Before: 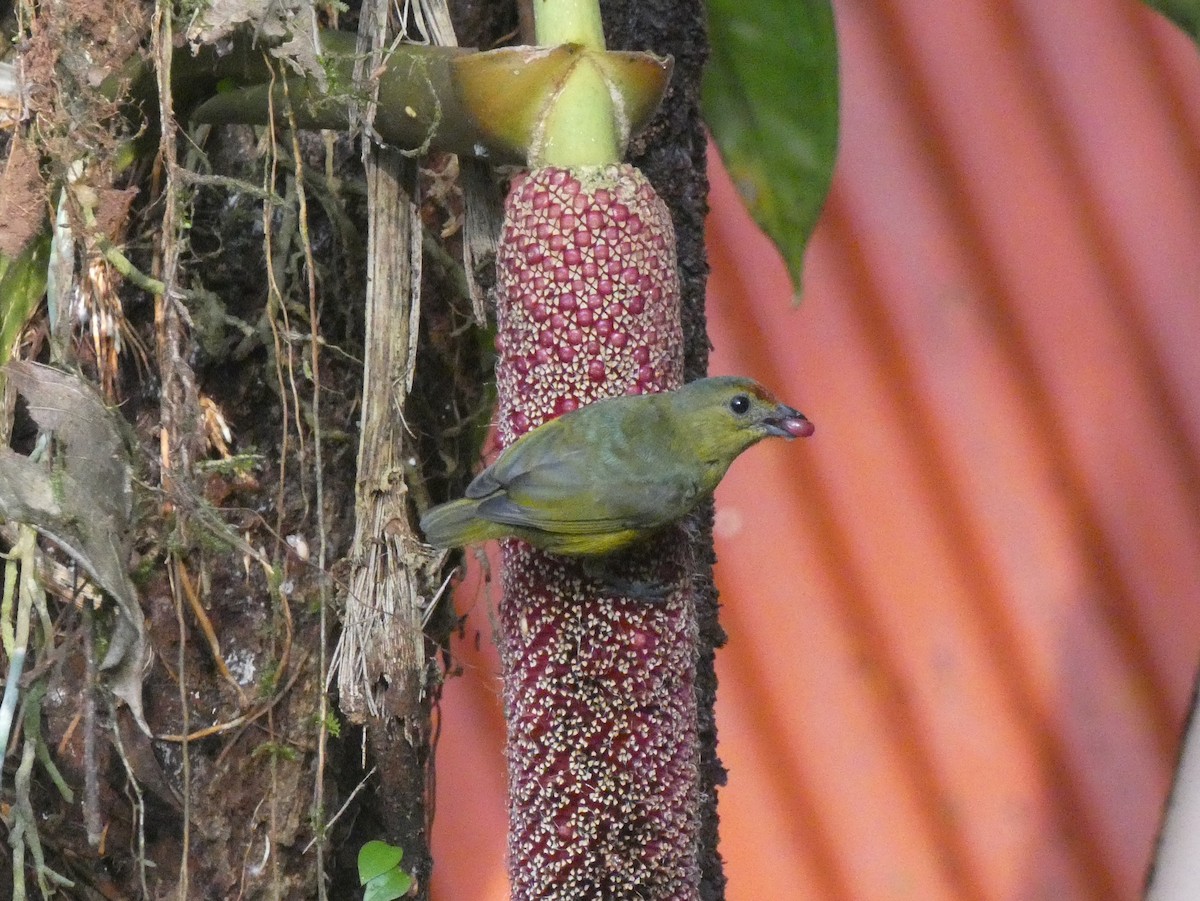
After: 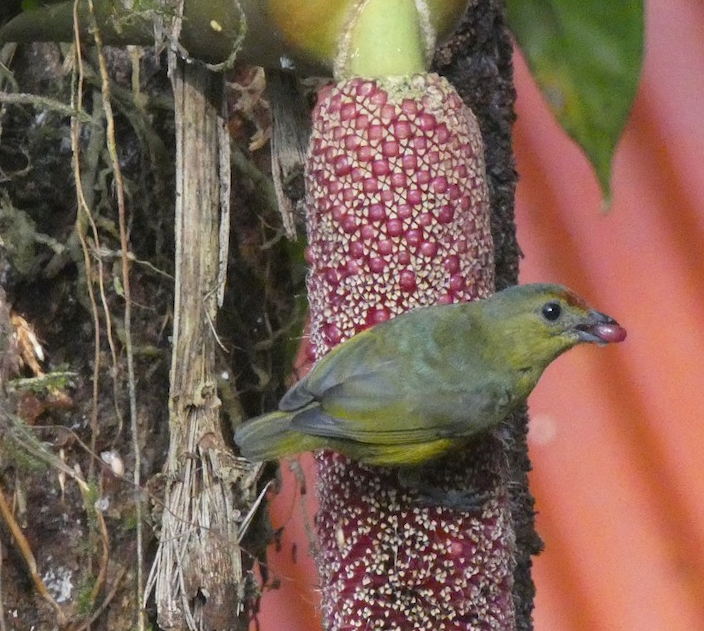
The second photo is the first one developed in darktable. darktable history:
crop: left 16.202%, top 11.208%, right 26.045%, bottom 20.557%
rotate and perspective: rotation -1.24°, automatic cropping off
